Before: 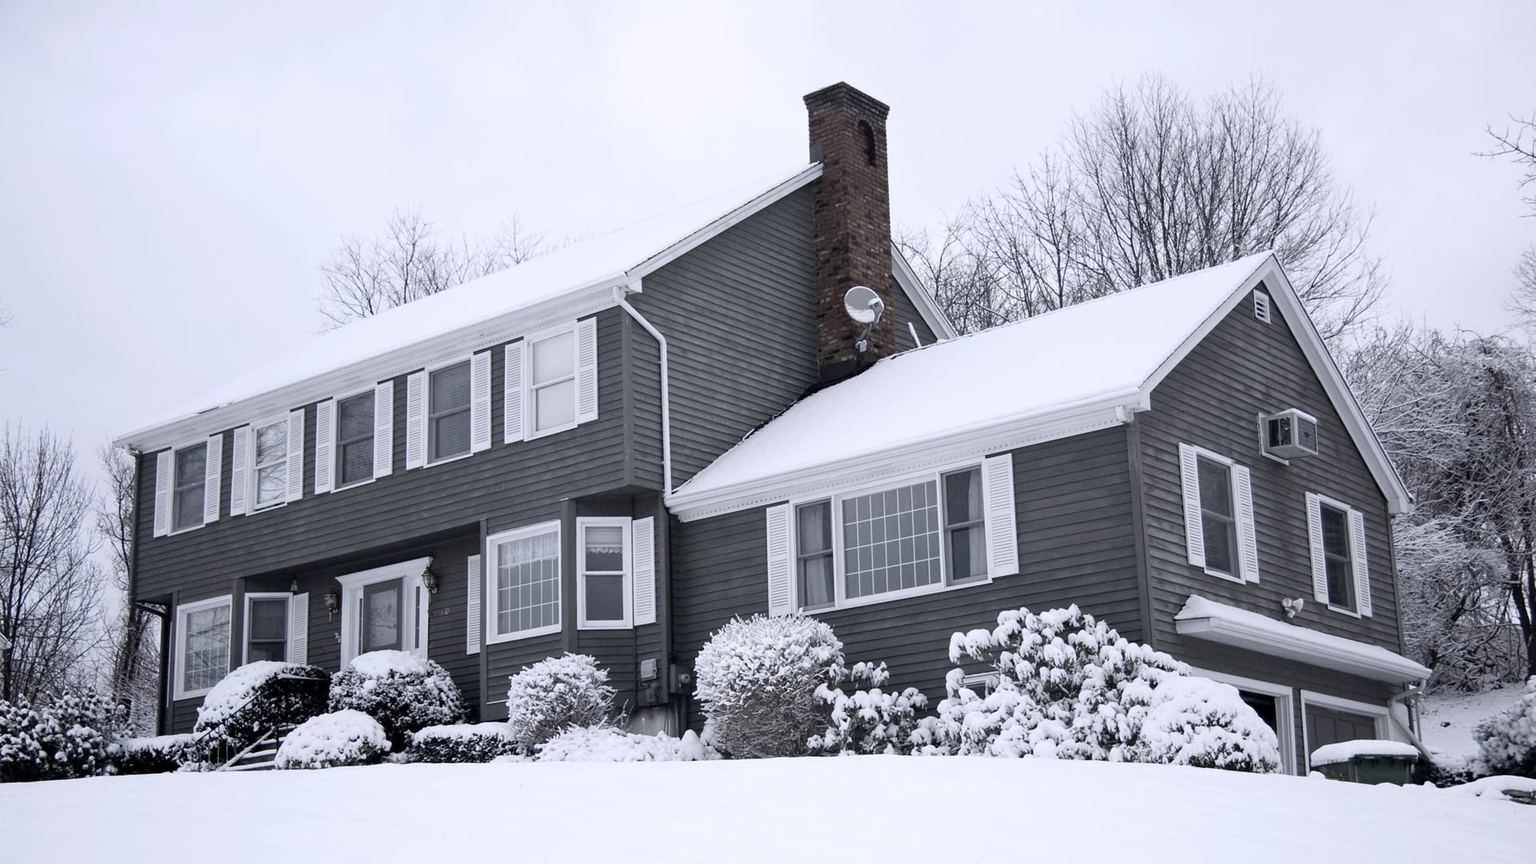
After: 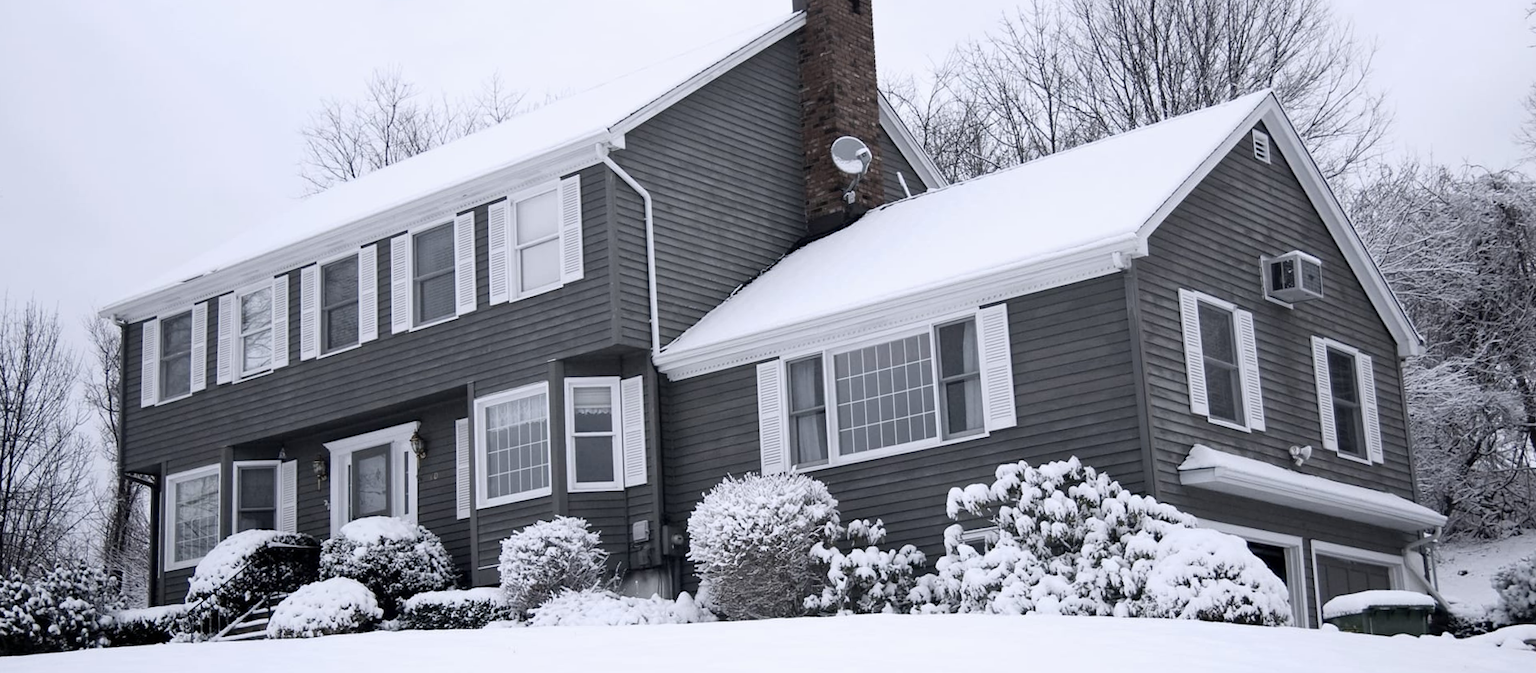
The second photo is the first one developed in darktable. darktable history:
crop and rotate: top 15.774%, bottom 5.506%
rotate and perspective: rotation -1.32°, lens shift (horizontal) -0.031, crop left 0.015, crop right 0.985, crop top 0.047, crop bottom 0.982
